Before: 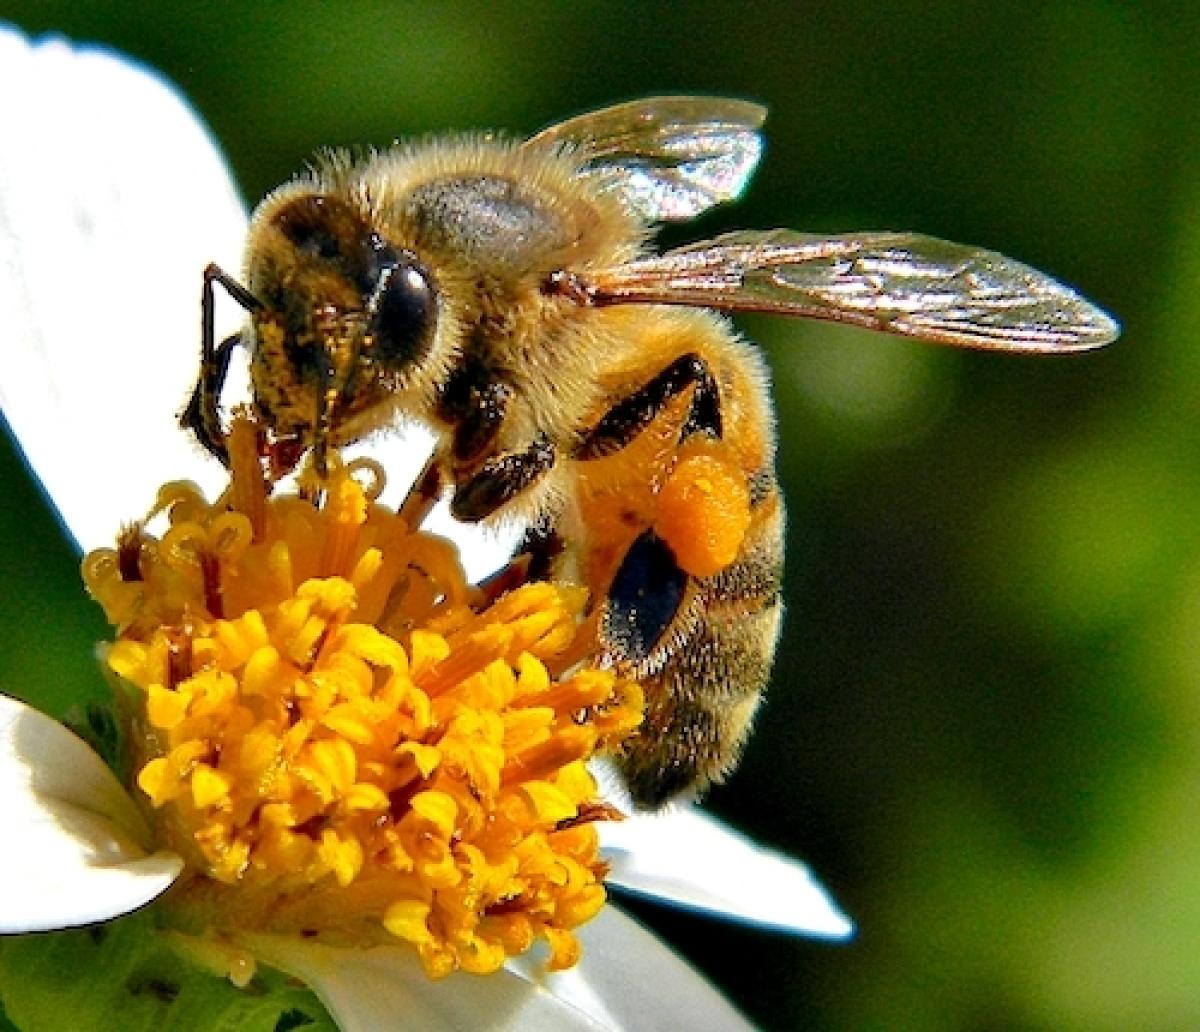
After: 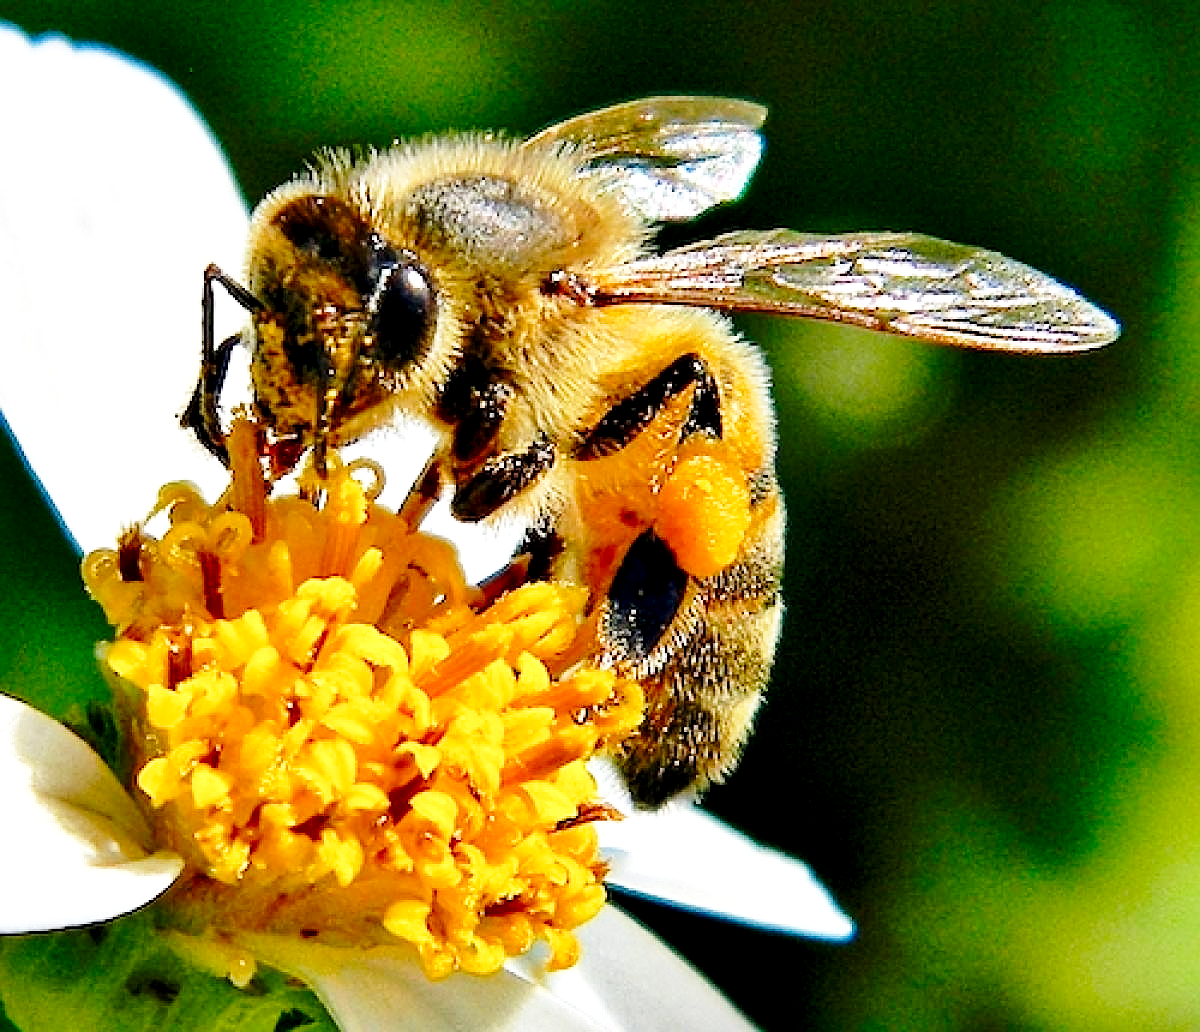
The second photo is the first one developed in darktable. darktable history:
sharpen: on, module defaults
base curve: curves: ch0 [(0, 0) (0.028, 0.03) (0.121, 0.232) (0.46, 0.748) (0.859, 0.968) (1, 1)], preserve colors none
local contrast: mode bilateral grid, contrast 20, coarseness 50, detail 120%, midtone range 0.2
exposure: black level correction 0.005, exposure 0.001 EV, compensate highlight preservation false
raw denoise: noise threshold 0.005, x [[0, 0.25, 0.5, 0.75, 1] ×4]
